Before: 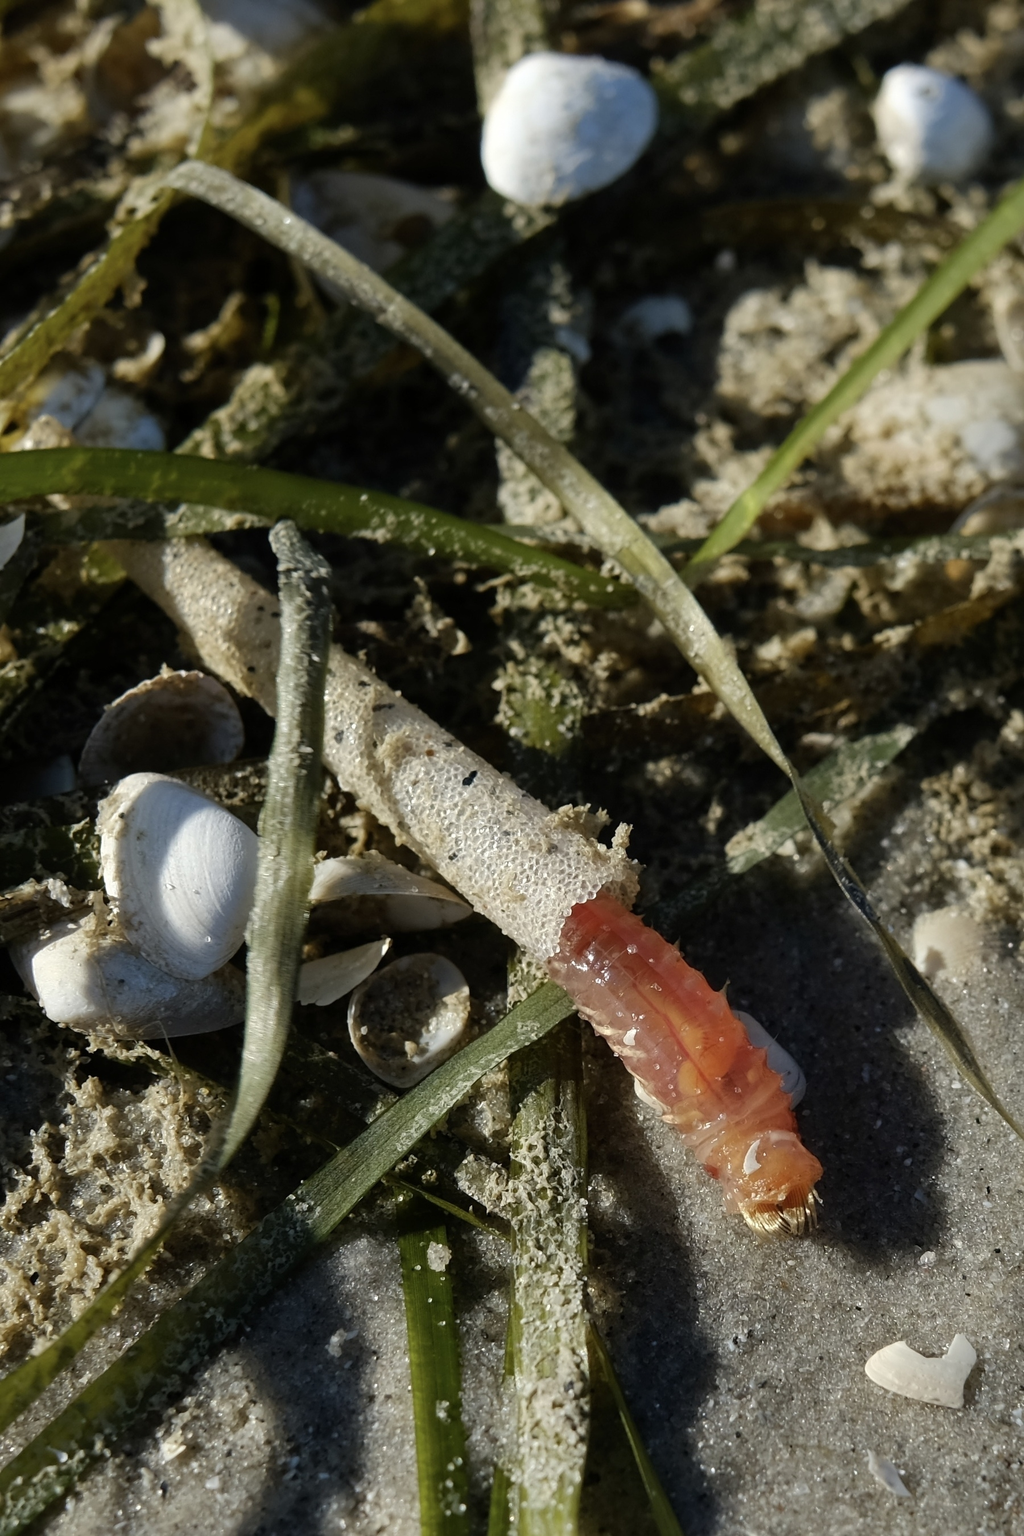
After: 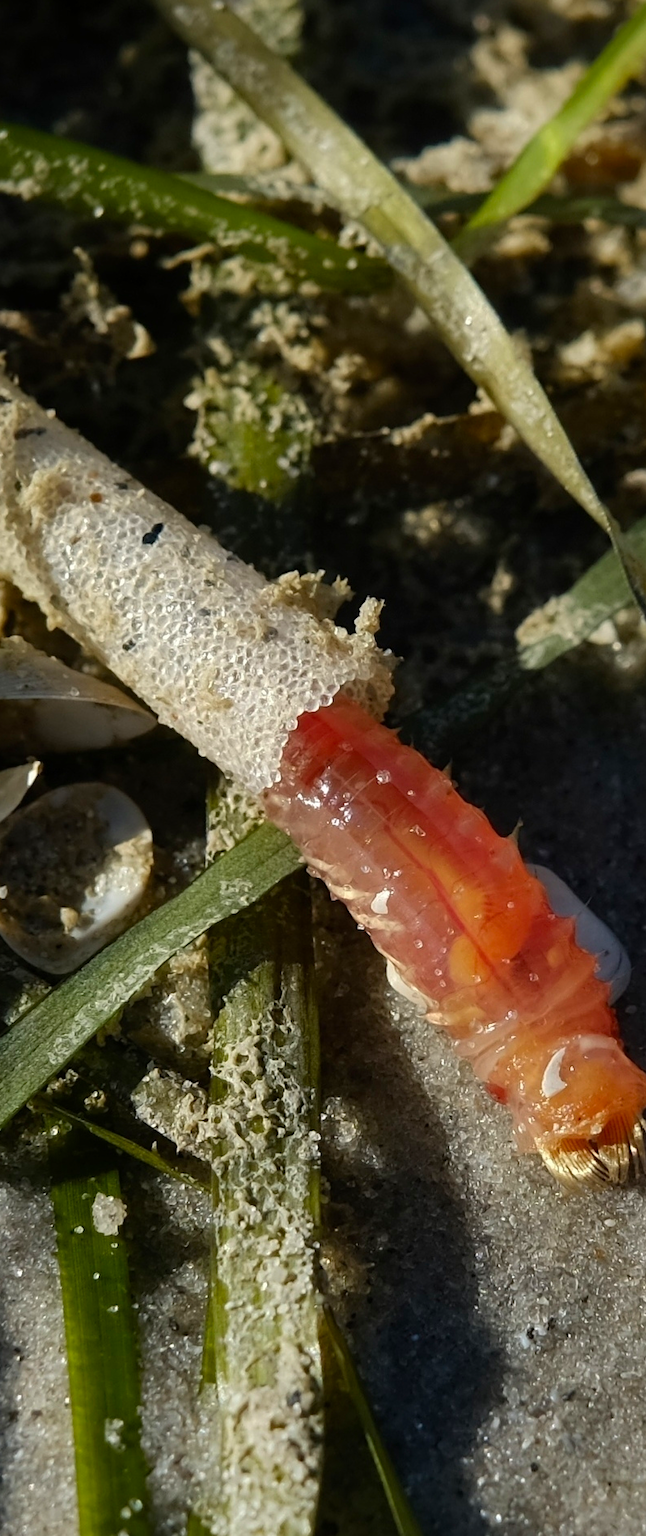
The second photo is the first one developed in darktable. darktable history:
crop: left 35.432%, top 26.233%, right 20.145%, bottom 3.432%
contrast brightness saturation: saturation 0.18
